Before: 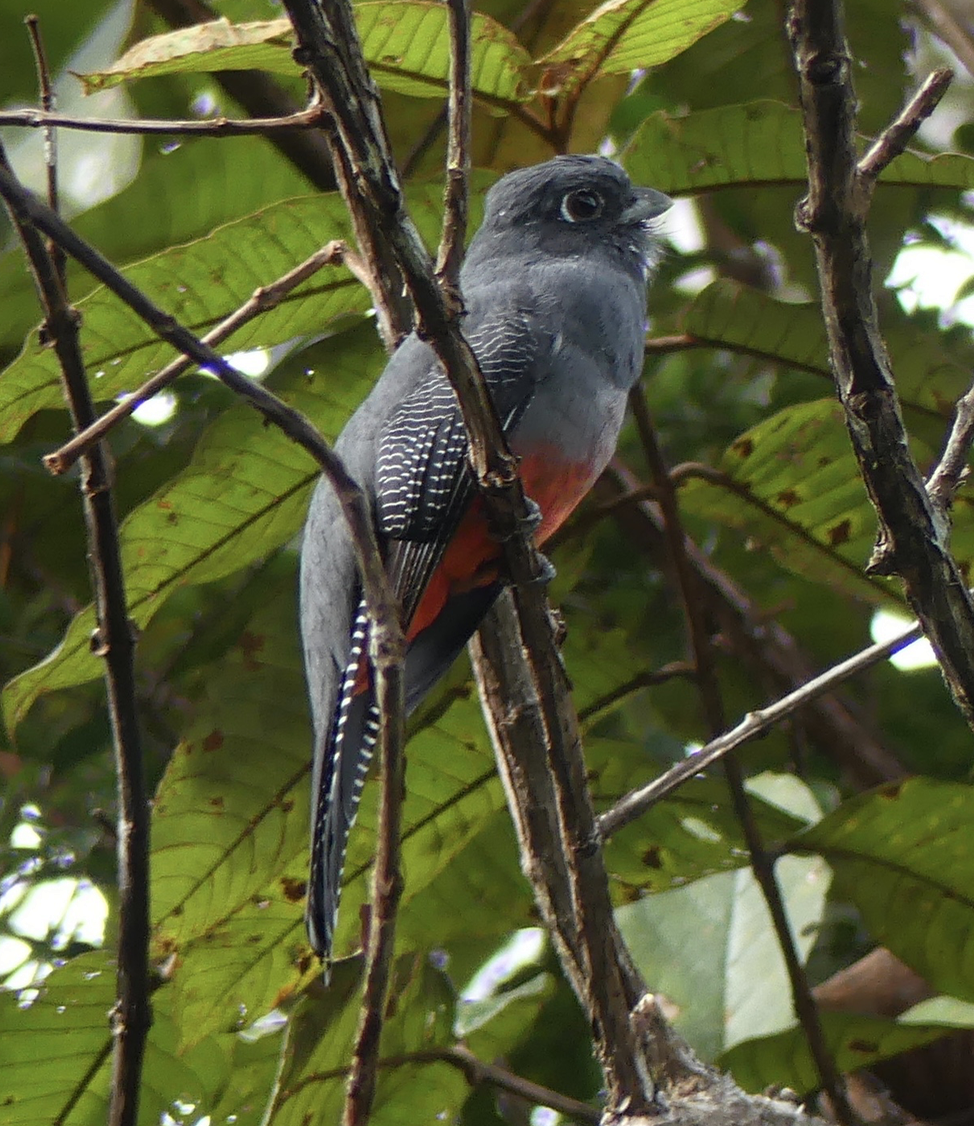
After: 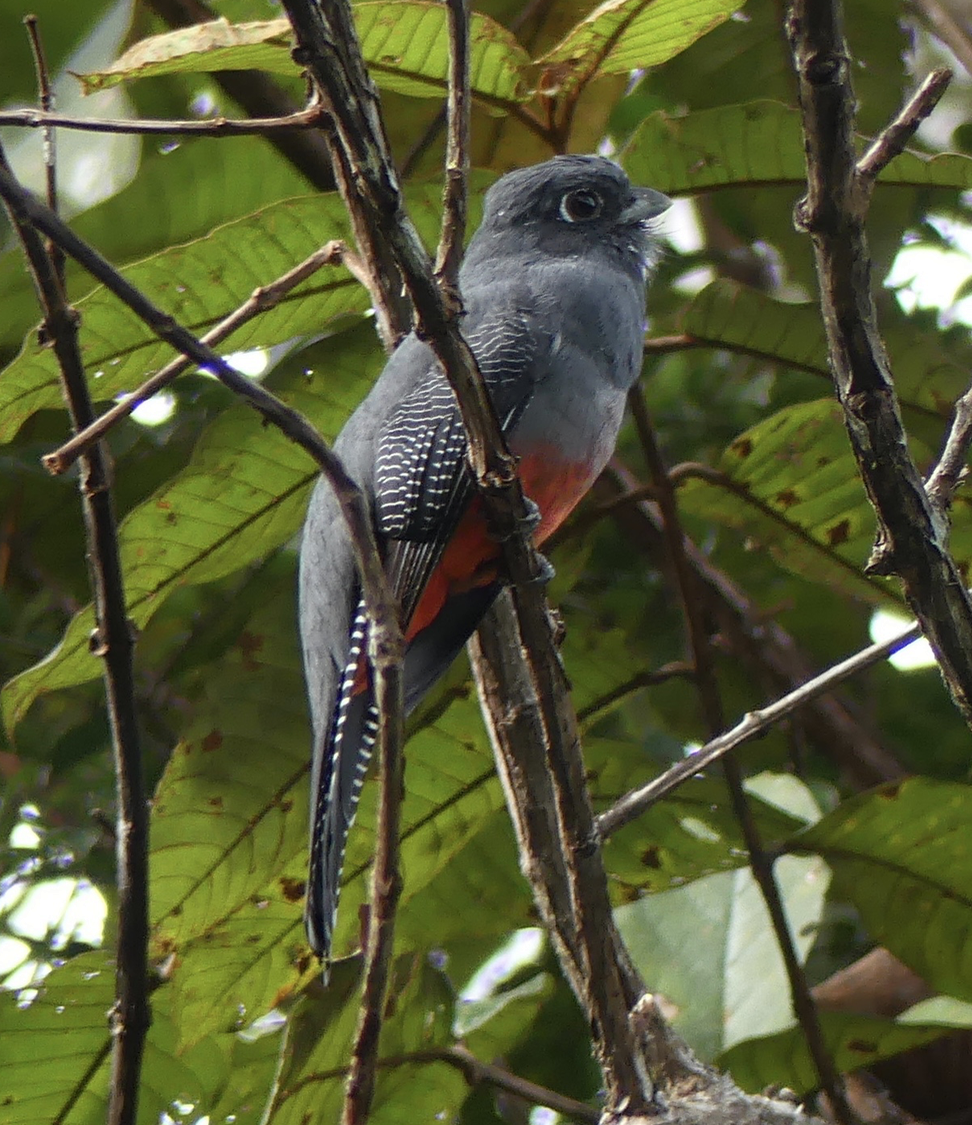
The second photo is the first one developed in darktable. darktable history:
crop and rotate: left 0.126%
